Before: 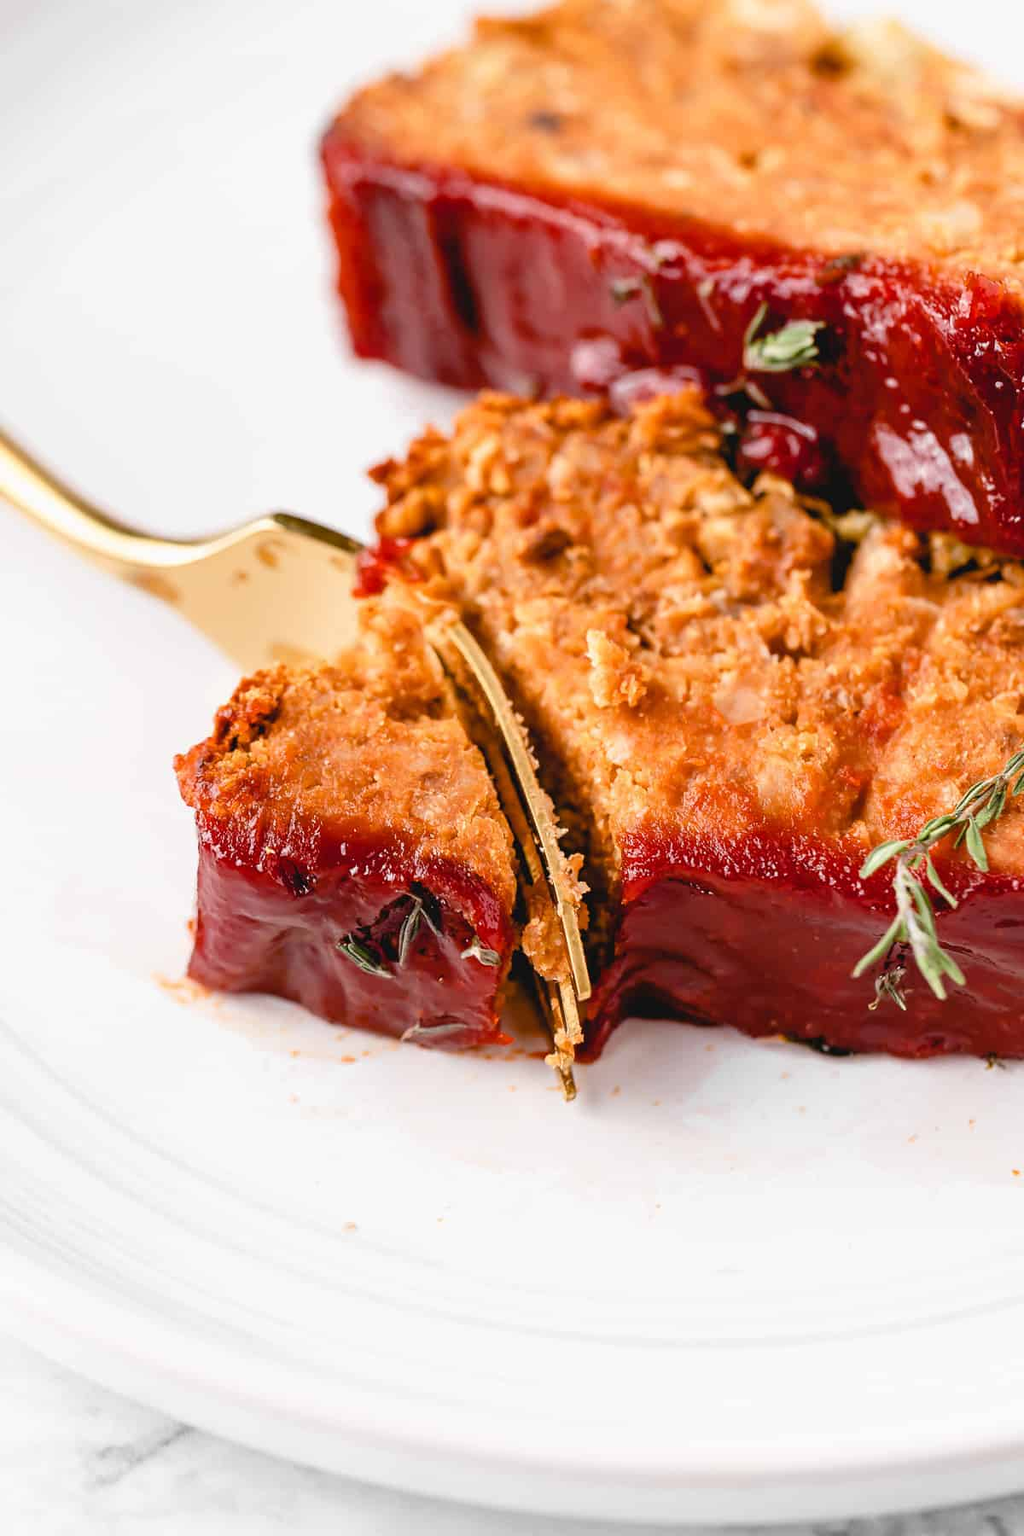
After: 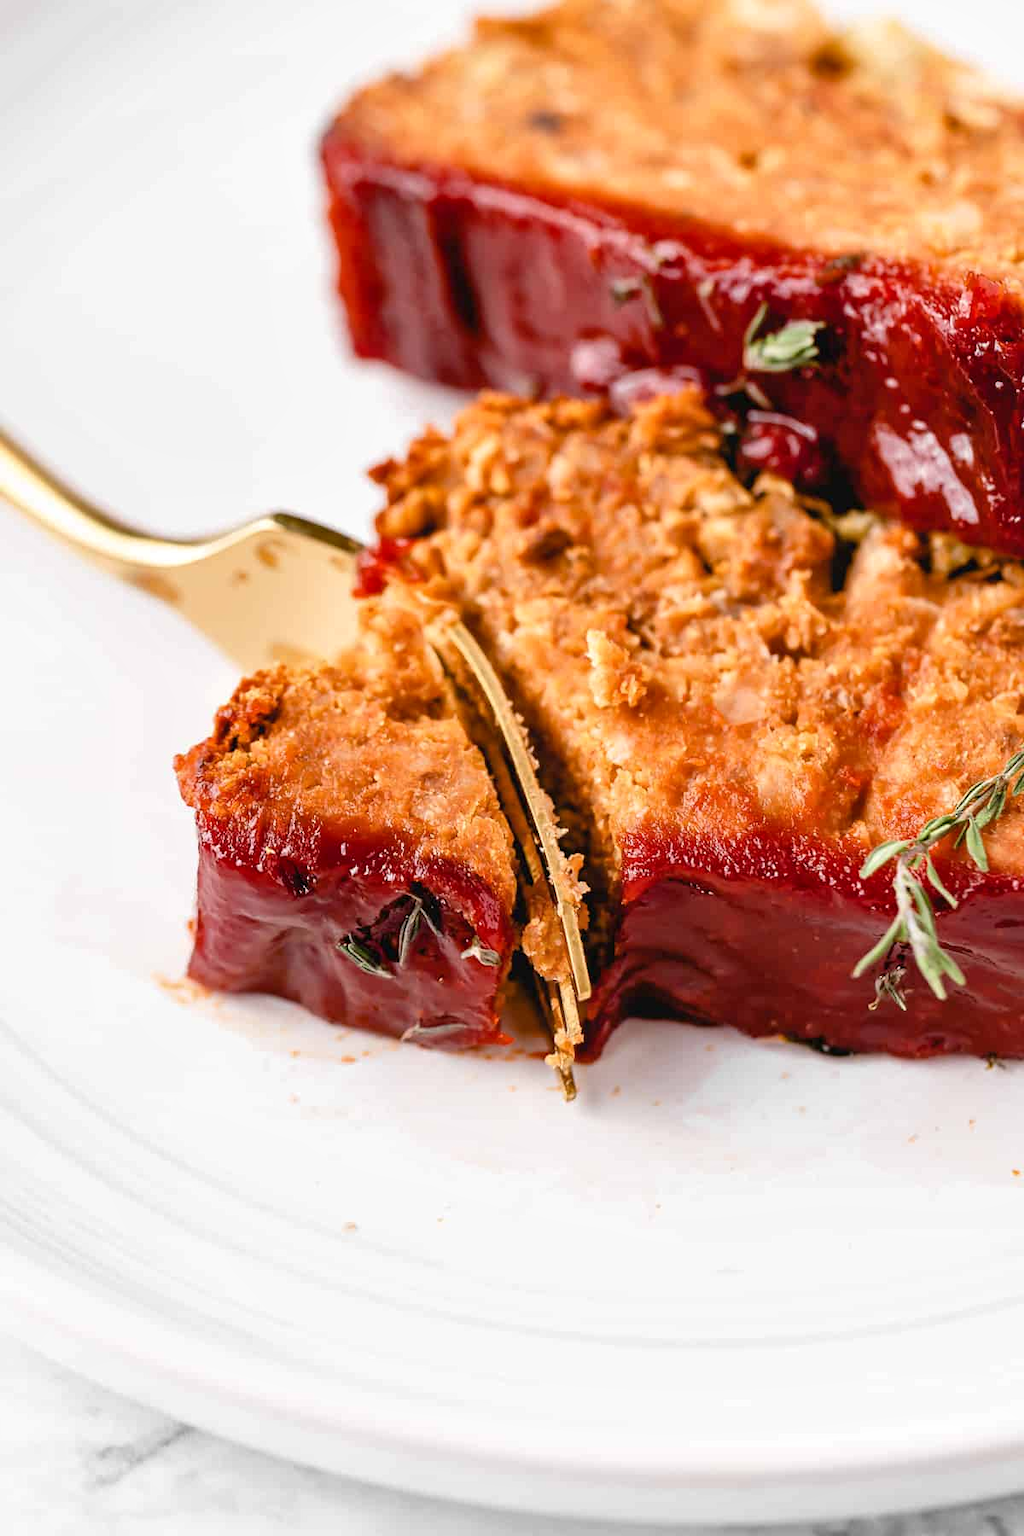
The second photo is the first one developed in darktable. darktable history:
local contrast: mode bilateral grid, contrast 20, coarseness 51, detail 120%, midtone range 0.2
